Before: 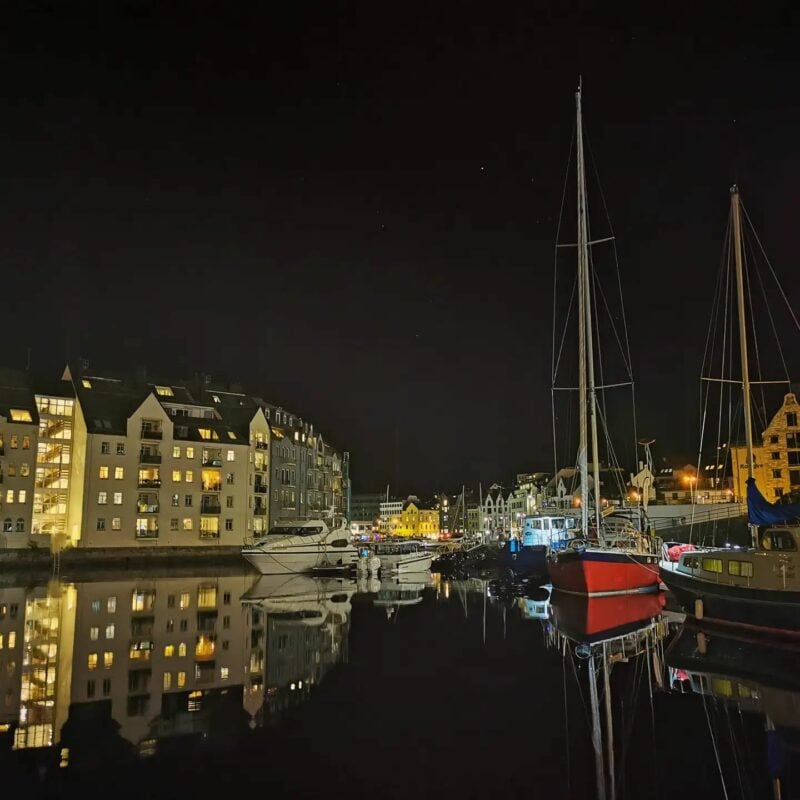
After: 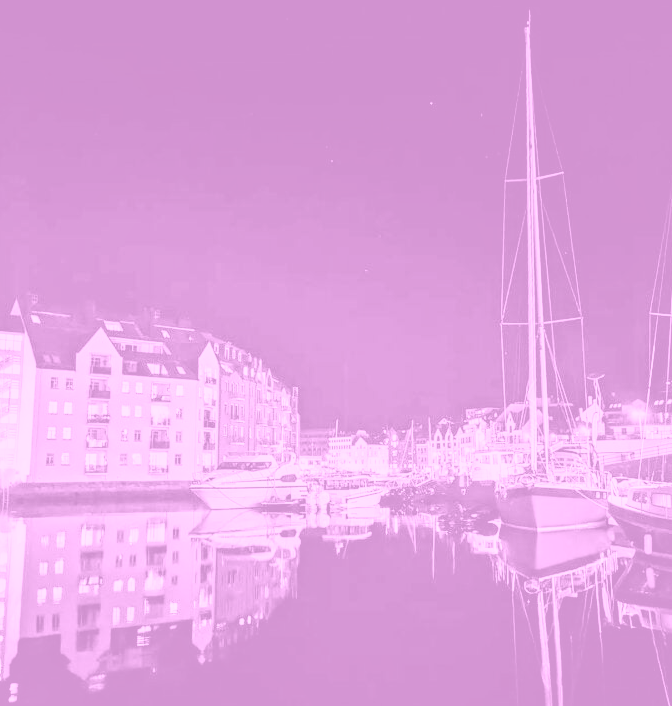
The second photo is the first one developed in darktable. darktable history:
tone equalizer: on, module defaults
crop: left 6.446%, top 8.188%, right 9.538%, bottom 3.548%
color balance rgb: linear chroma grading › global chroma 15%, perceptual saturation grading › global saturation 30%
exposure: black level correction 0, exposure 1.675 EV, compensate exposure bias true, compensate highlight preservation false
local contrast: on, module defaults
filmic rgb: black relative exposure -5 EV, hardness 2.88, contrast 1.3, highlights saturation mix -30%
colorize: hue 331.2°, saturation 75%, source mix 30.28%, lightness 70.52%, version 1
